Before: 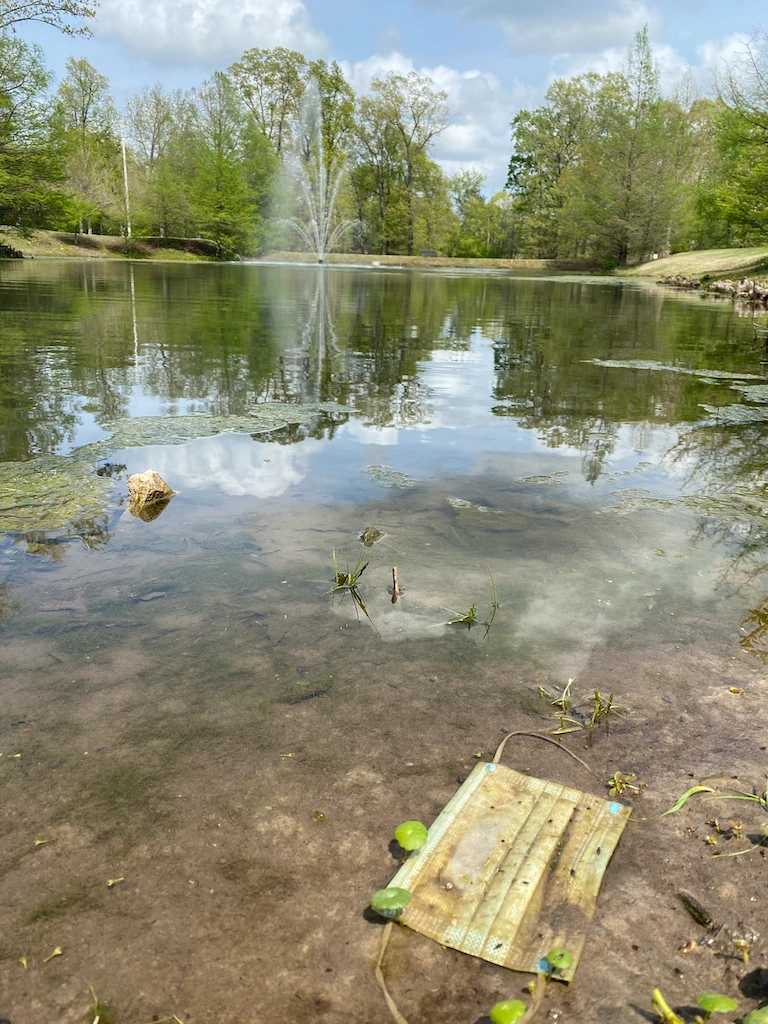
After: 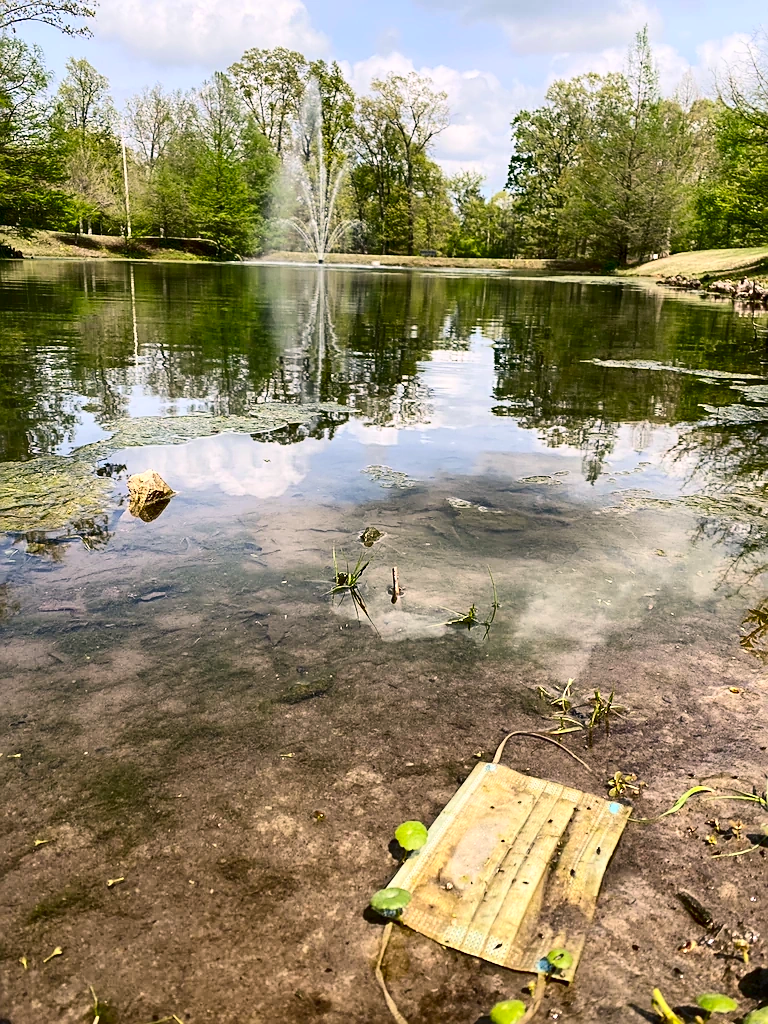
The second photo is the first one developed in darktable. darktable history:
color correction: highlights a* 7.21, highlights b* 3.88
contrast brightness saturation: contrast 0.321, brightness -0.071, saturation 0.167
sharpen: on, module defaults
